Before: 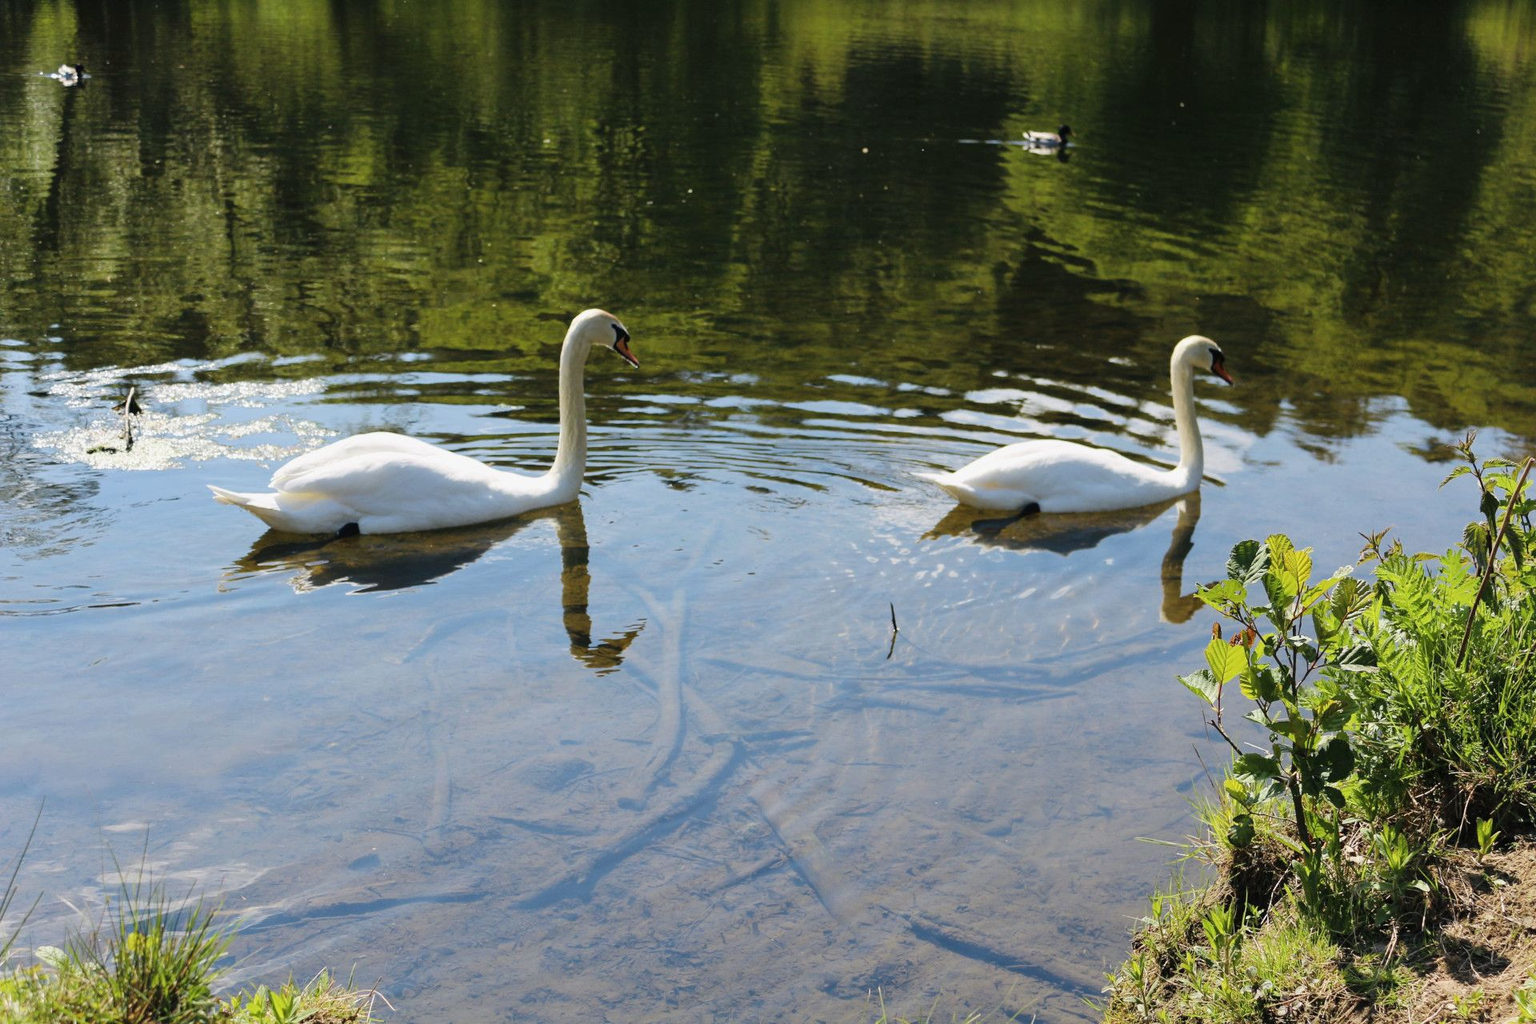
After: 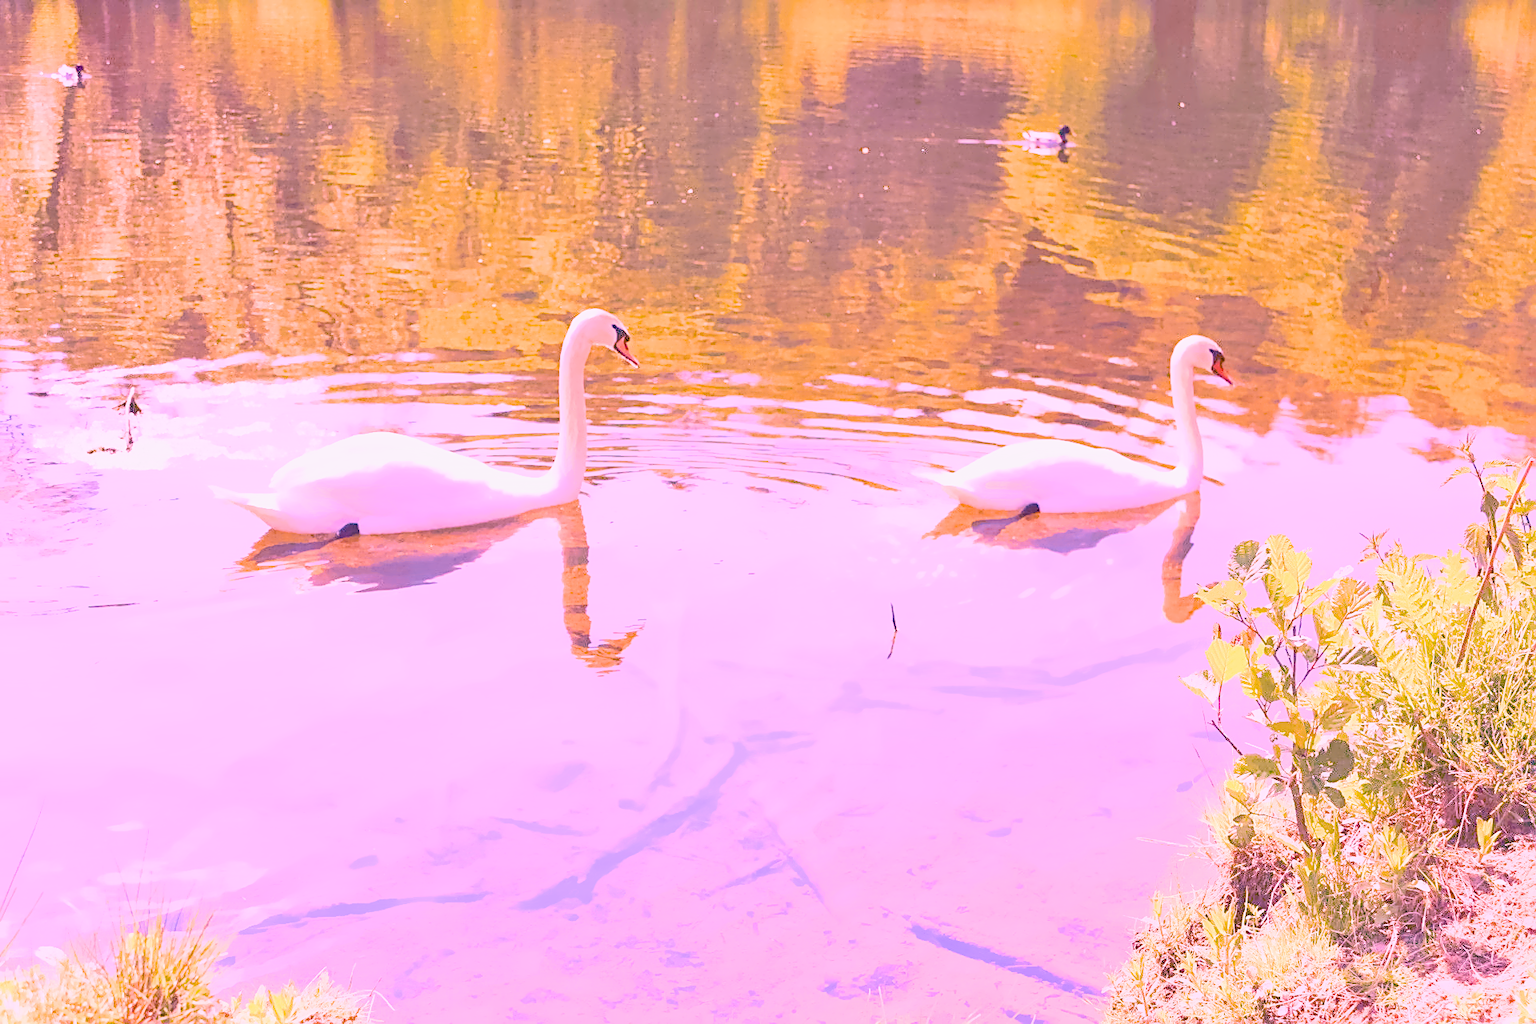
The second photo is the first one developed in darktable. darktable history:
haze removal: compatibility mode true, adaptive false
color balance rgb: linear chroma grading › global chroma 9%, perceptual saturation grading › global saturation 36%, perceptual saturation grading › shadows 35%, perceptual brilliance grading › global brilliance 15%, perceptual brilliance grading › shadows -35%, global vibrance 15%
exposure: black level correction 0, exposure 0.953 EV, compensate exposure bias true, compensate highlight preservation false
filmic rgb: black relative exposure -7.15 EV, white relative exposure 5.36 EV, hardness 3.02, color science v6 (2022)
highlight reconstruction: iterations 1, diameter of reconstruction 64 px
lens correction: scale 1.01, crop 1, focal 85, aperture 2.8, distance 7.77, camera "Canon EOS RP", lens "Canon RF 85mm F2 MACRO IS STM"
sharpen: on, module defaults
tone equalizer "relight: fill-in": -7 EV 0.15 EV, -6 EV 0.6 EV, -5 EV 1.15 EV, -4 EV 1.33 EV, -3 EV 1.15 EV, -2 EV 0.6 EV, -1 EV 0.15 EV, mask exposure compensation -0.5 EV
white balance: red 2.061, blue 1.59
denoise (profiled): preserve shadows 1.45, scattering 0.004, a [-1, 0, 0], compensate highlight preservation false
